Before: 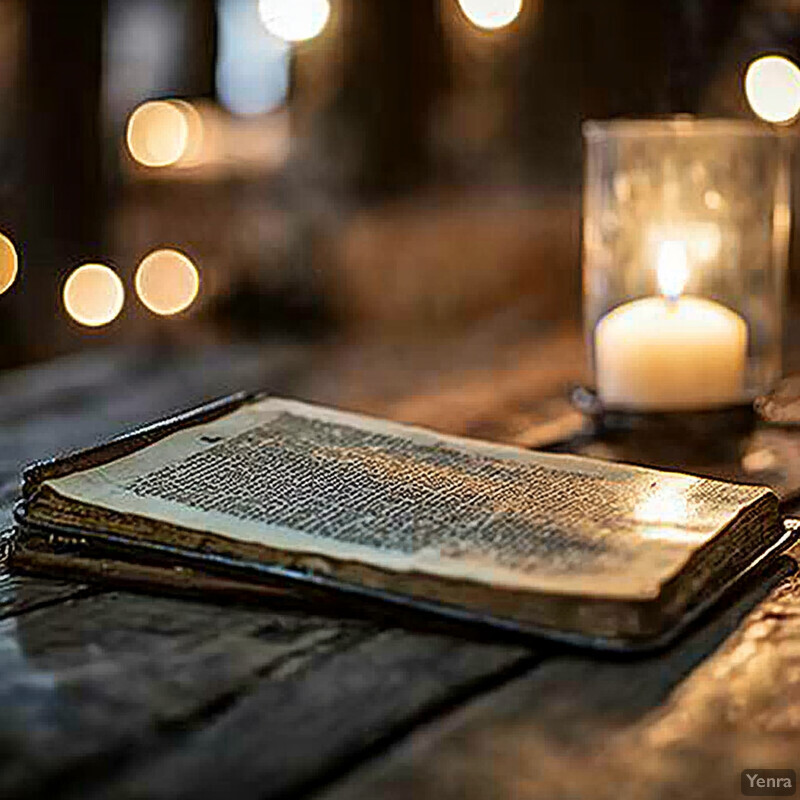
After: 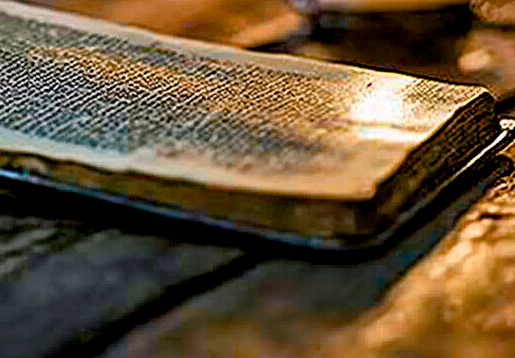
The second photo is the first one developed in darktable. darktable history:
crop and rotate: left 35.509%, top 50.238%, bottom 4.934%
color correction: highlights a* -0.772, highlights b* -8.92
color balance rgb: shadows lift › chroma 3%, shadows lift › hue 240.84°, highlights gain › chroma 3%, highlights gain › hue 73.2°, global offset › luminance -0.5%, perceptual saturation grading › global saturation 20%, perceptual saturation grading › highlights -25%, perceptual saturation grading › shadows 50%, global vibrance 25.26%
